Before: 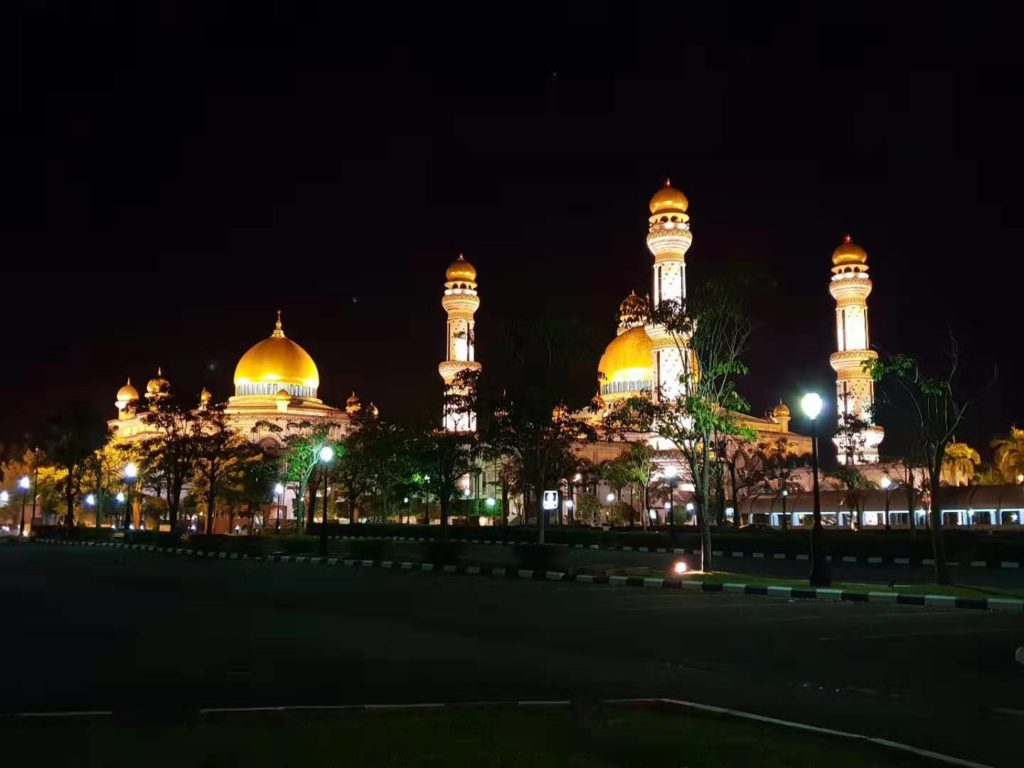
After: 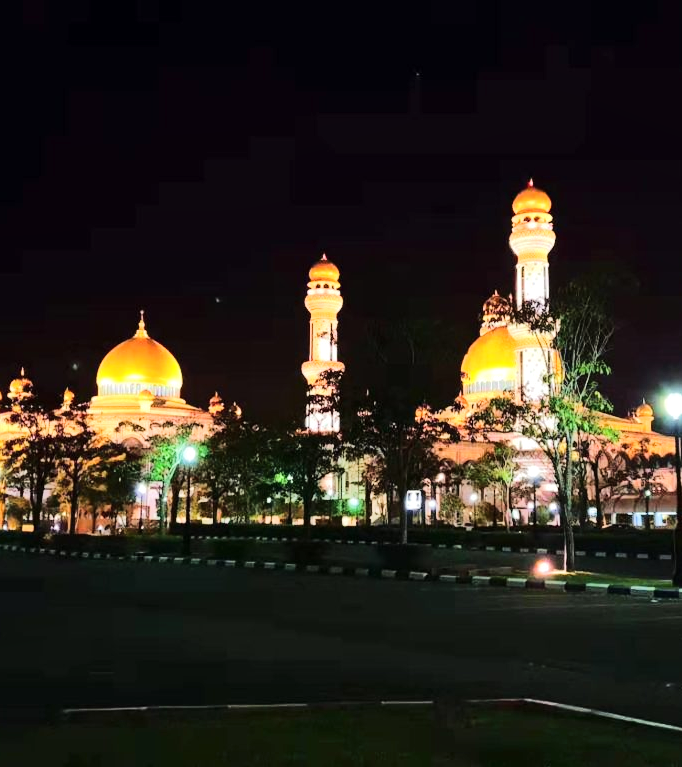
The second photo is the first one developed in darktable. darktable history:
tone equalizer: -7 EV 0.146 EV, -6 EV 0.635 EV, -5 EV 1.12 EV, -4 EV 1.34 EV, -3 EV 1.18 EV, -2 EV 0.6 EV, -1 EV 0.161 EV, edges refinement/feathering 500, mask exposure compensation -1.57 EV, preserve details no
shadows and highlights: radius 117.38, shadows 42.44, highlights -62.02, soften with gaussian
crop and rotate: left 13.455%, right 19.931%
